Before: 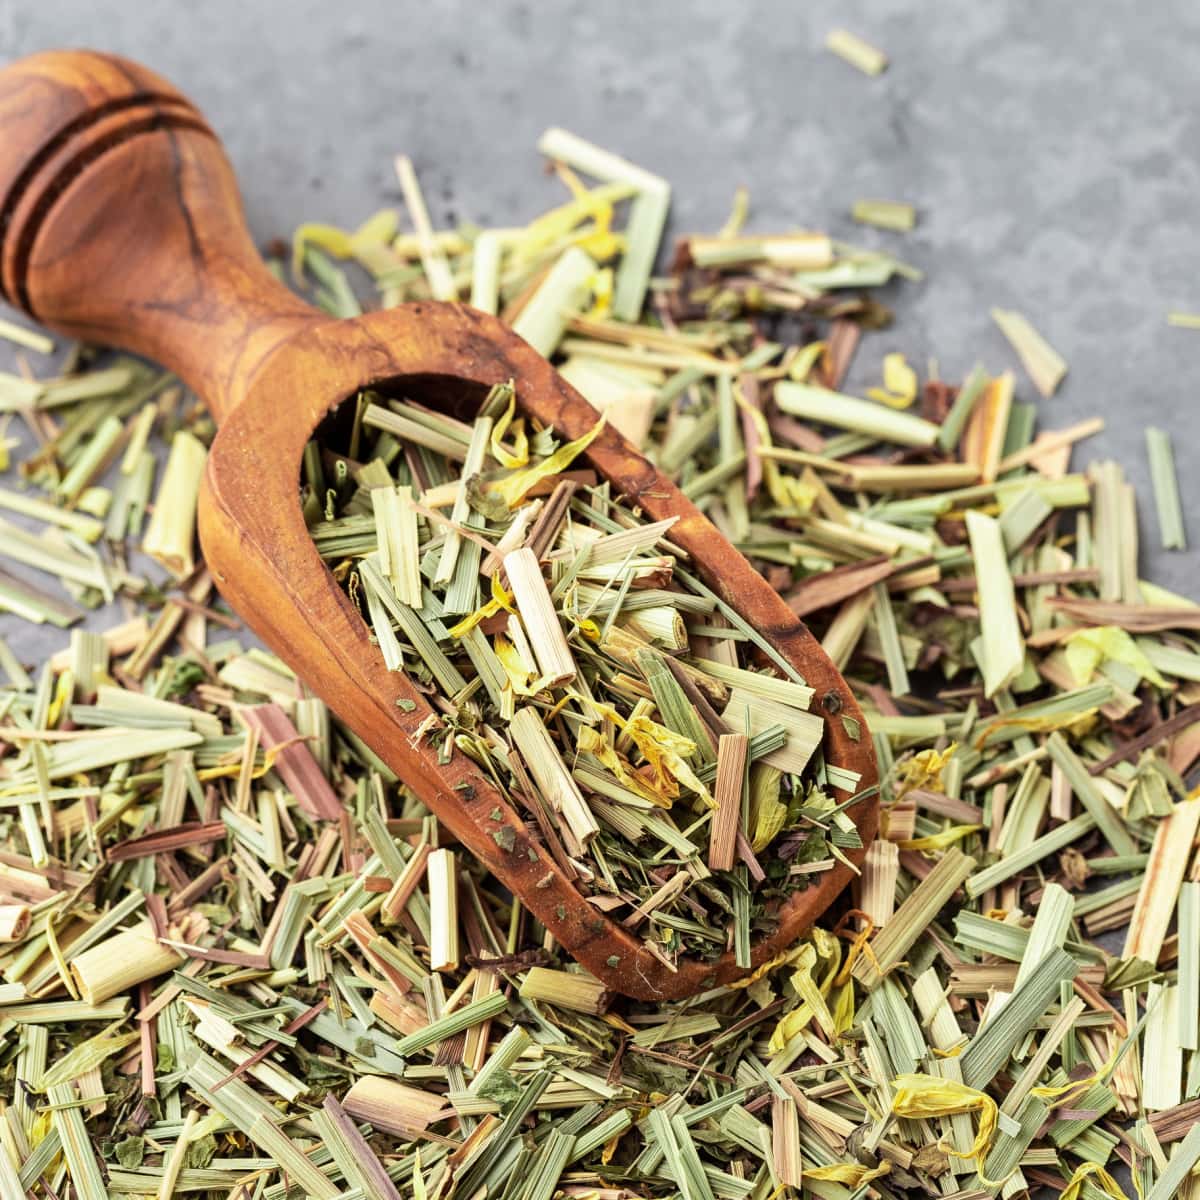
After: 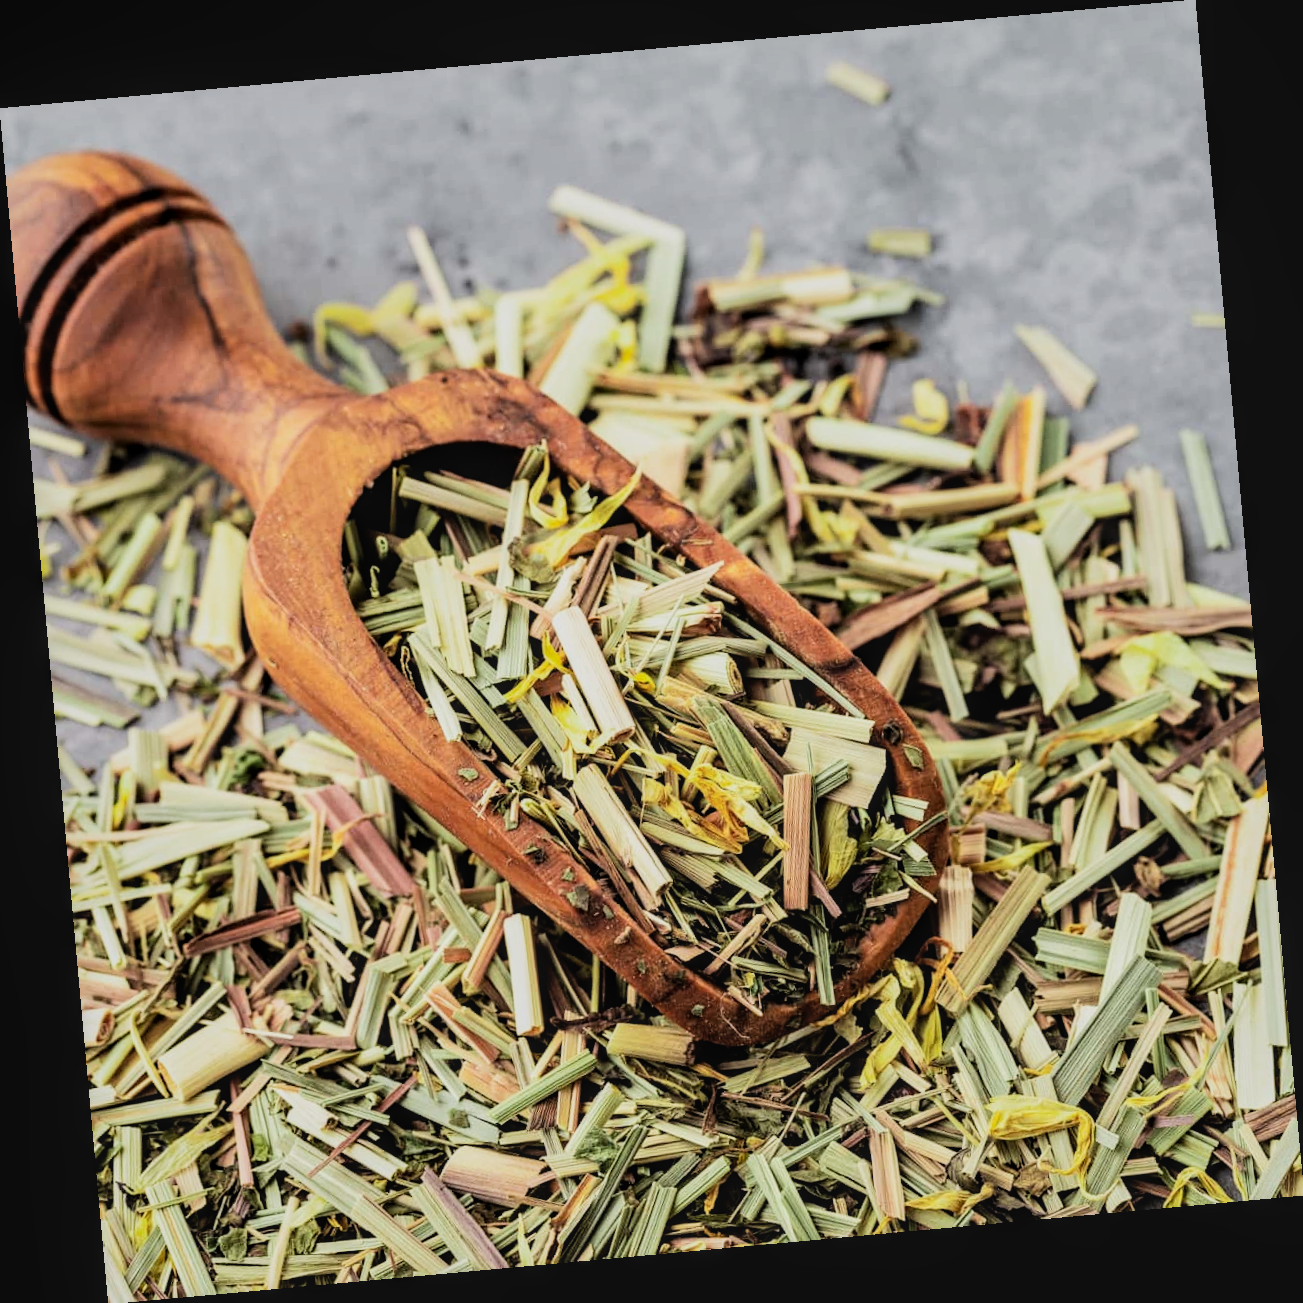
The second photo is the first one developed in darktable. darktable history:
tone equalizer: on, module defaults
rotate and perspective: rotation -5.2°, automatic cropping off
local contrast: detail 110%
filmic rgb: black relative exposure -5 EV, white relative exposure 3.5 EV, hardness 3.19, contrast 1.4, highlights saturation mix -30%
